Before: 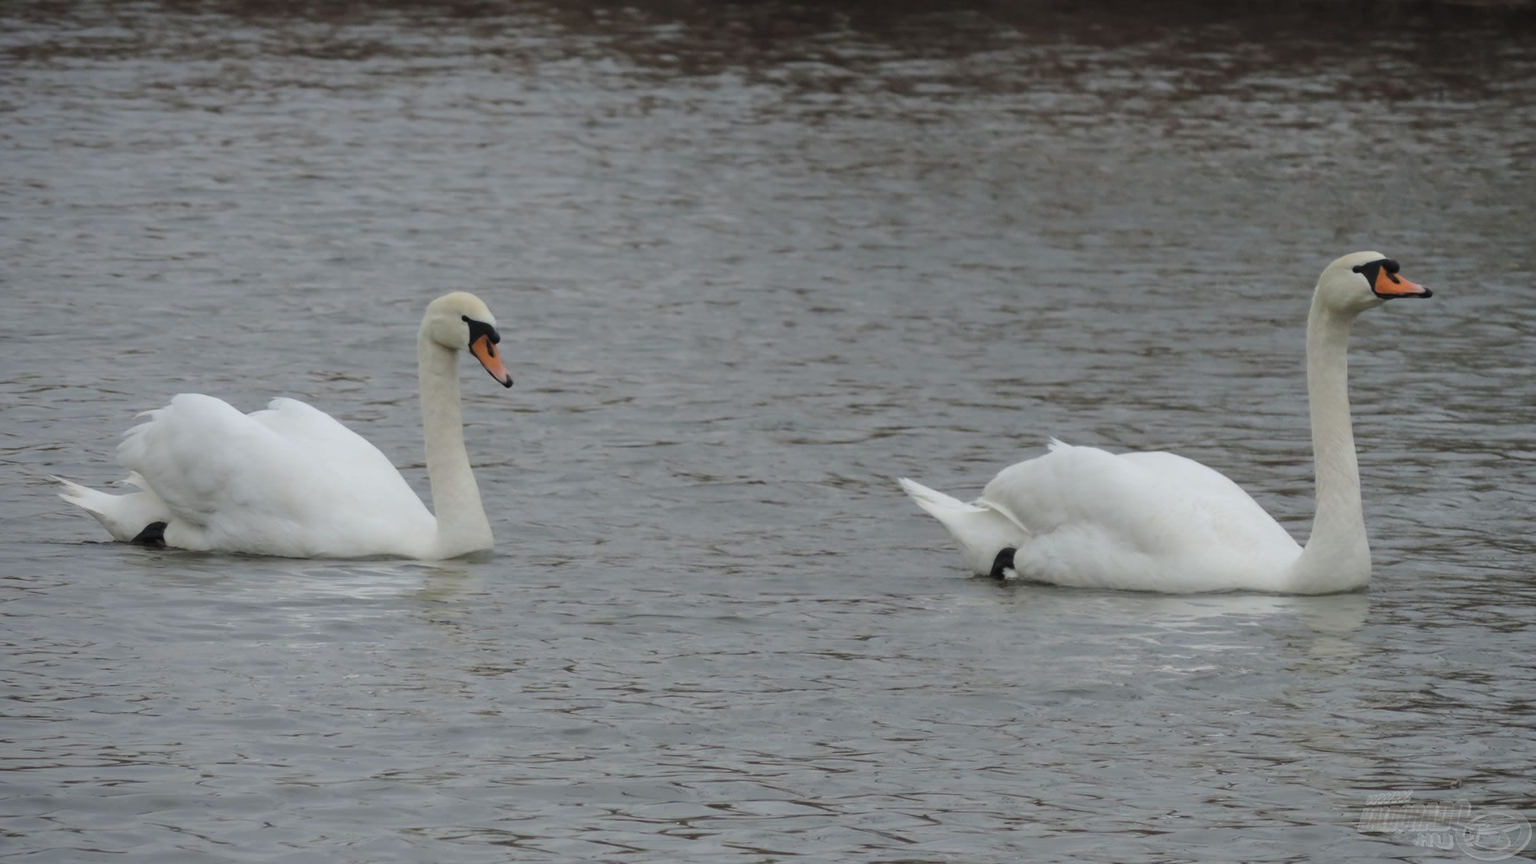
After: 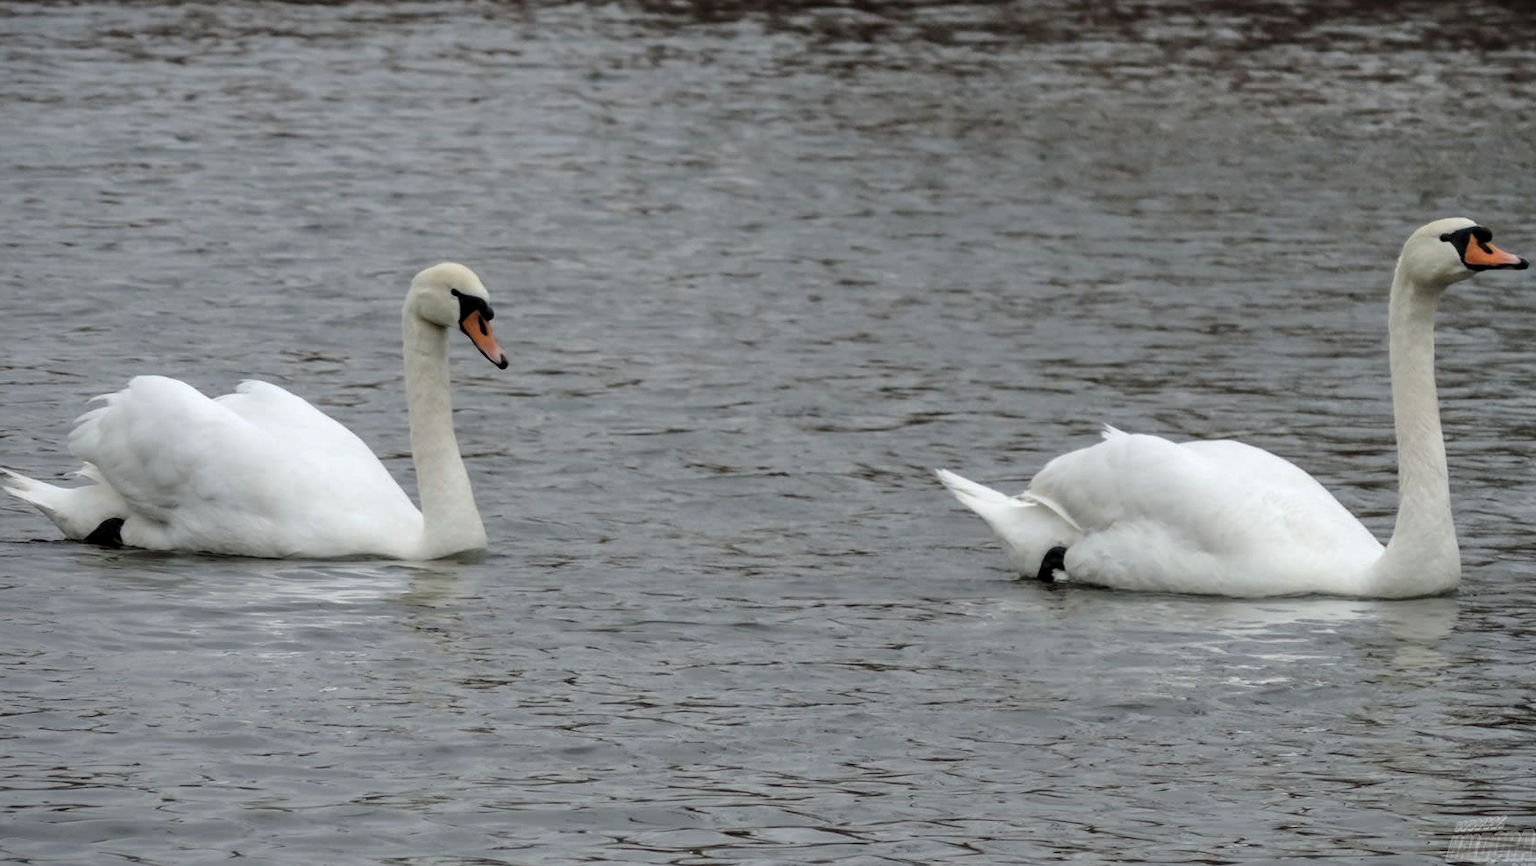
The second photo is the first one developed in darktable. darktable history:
crop: left 3.626%, top 6.4%, right 6.25%, bottom 3.204%
local contrast: highlights 60%, shadows 62%, detail 160%
